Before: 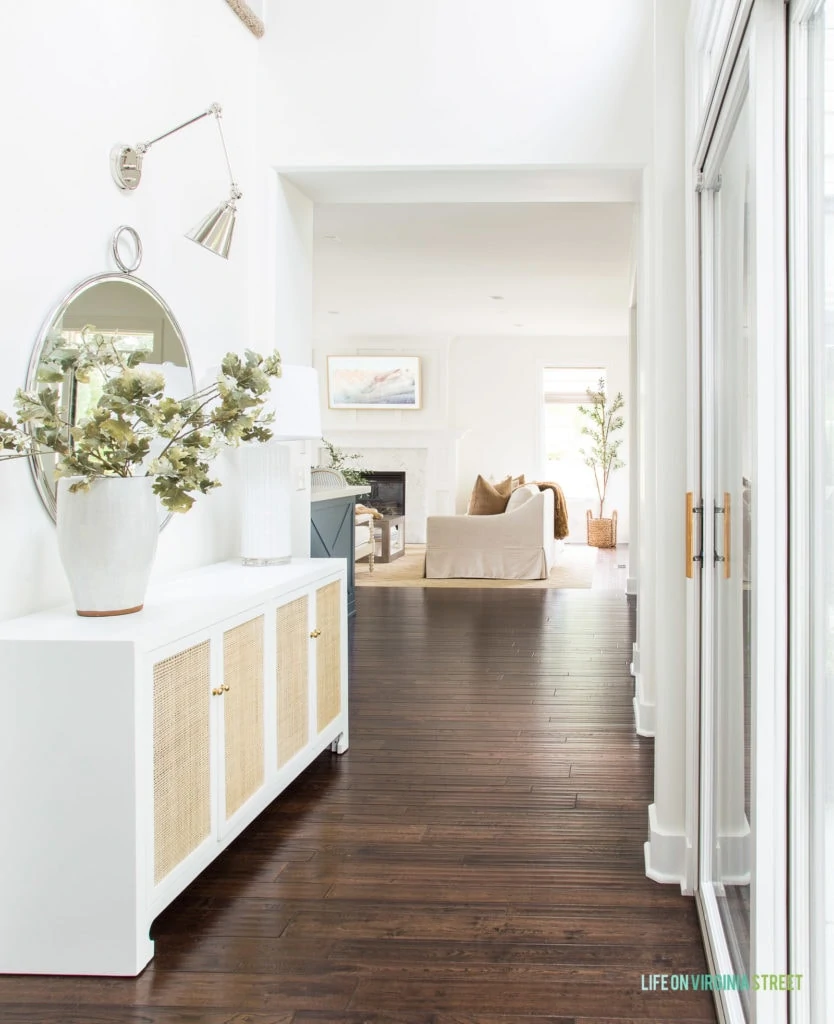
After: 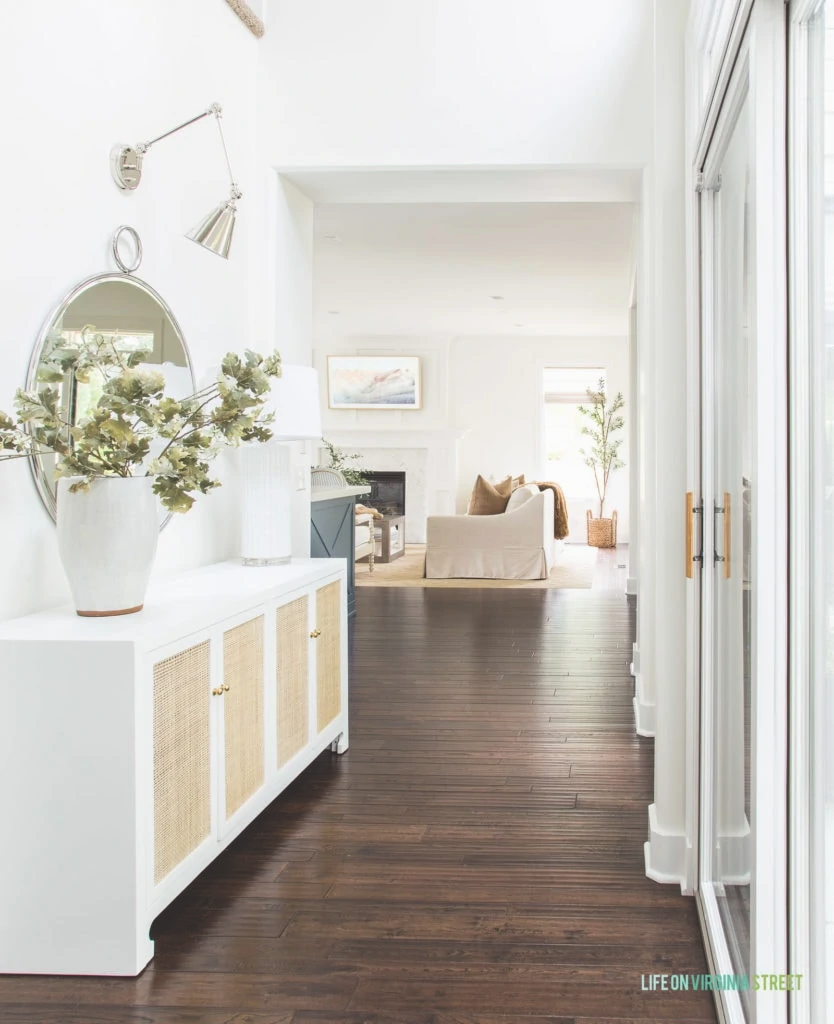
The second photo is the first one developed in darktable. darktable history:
exposure: black level correction -0.023, exposure -0.035 EV, compensate exposure bias true, compensate highlight preservation false
